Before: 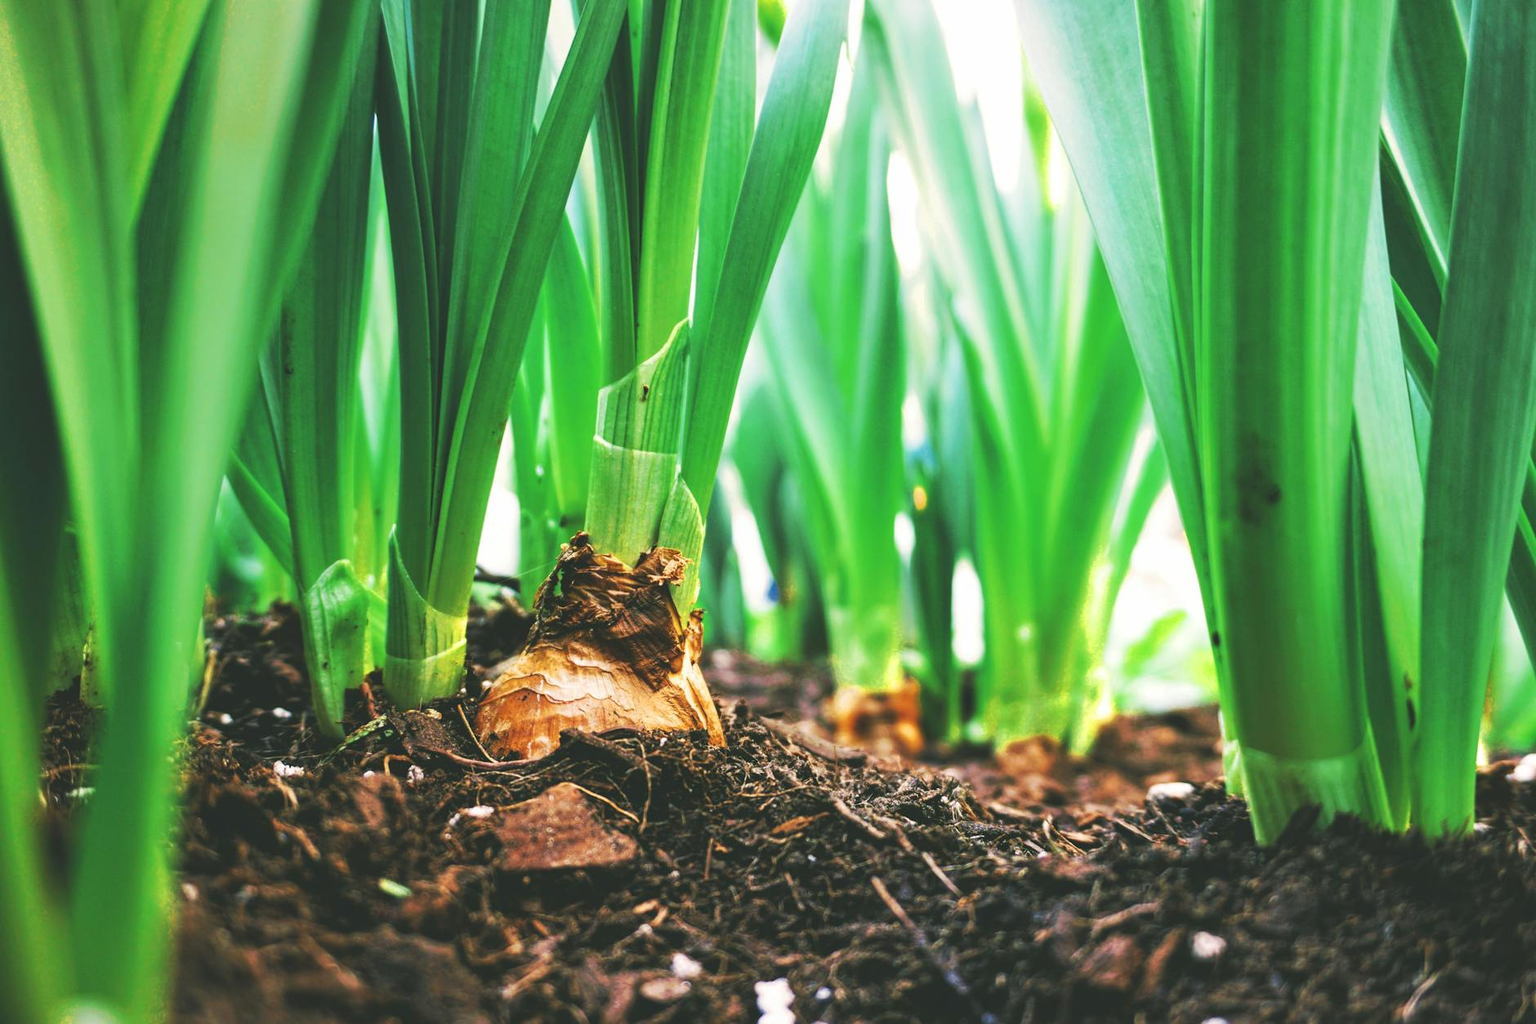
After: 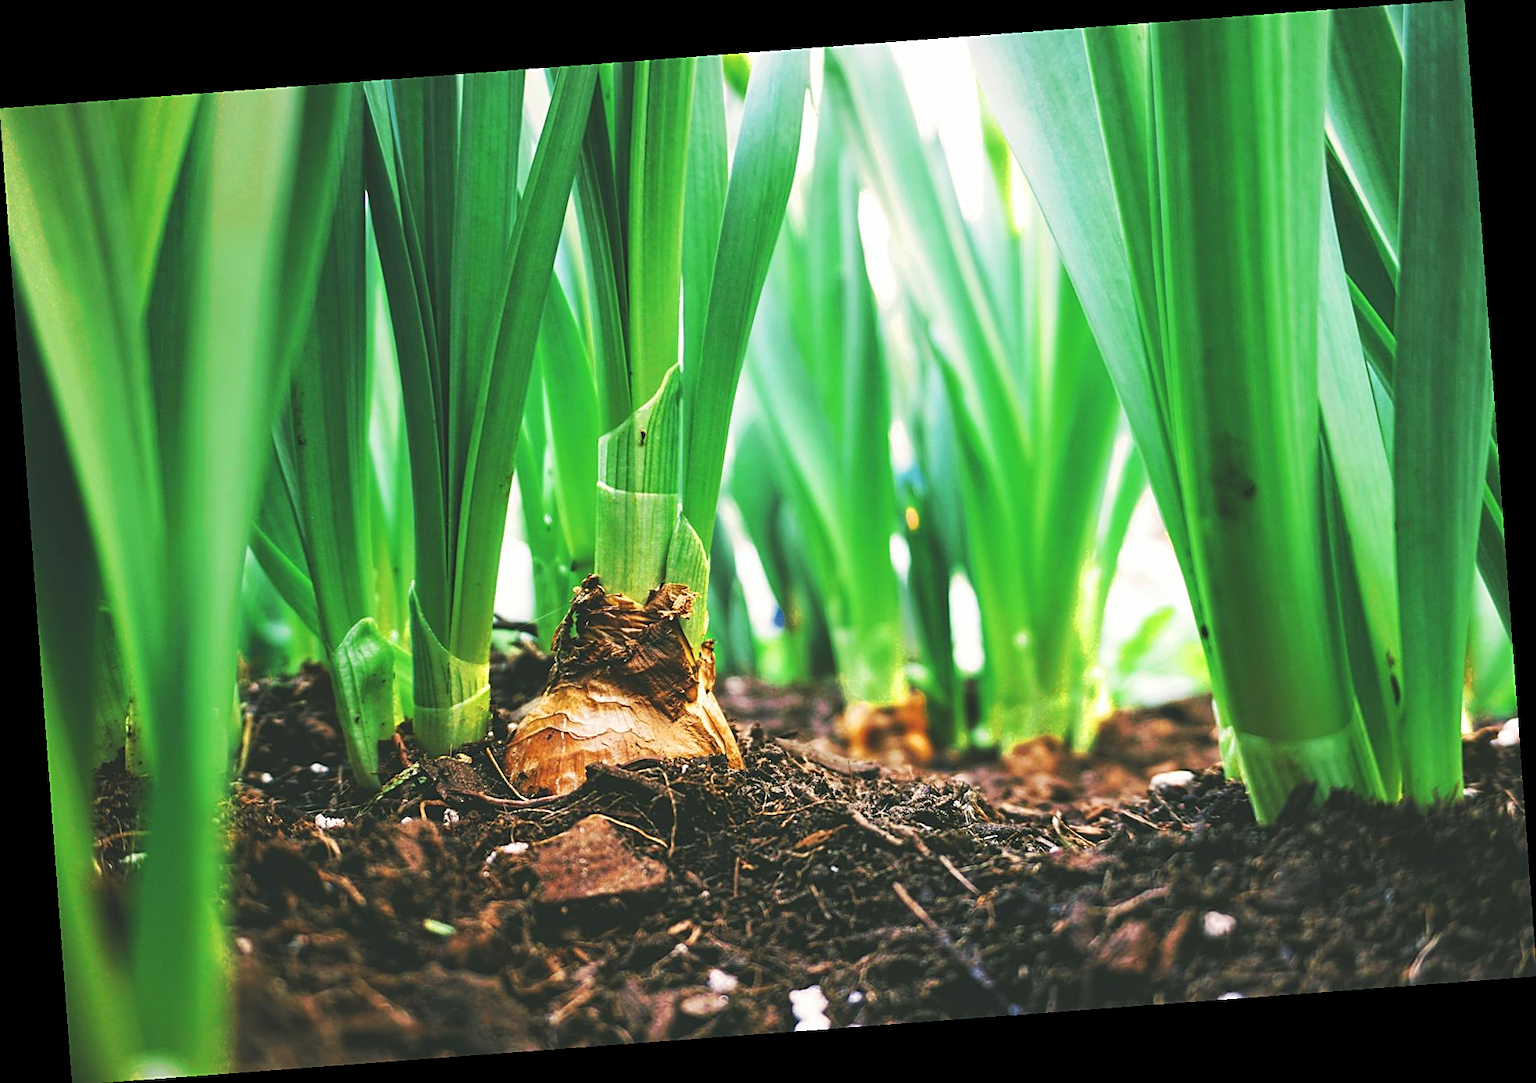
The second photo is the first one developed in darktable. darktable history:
sharpen: on, module defaults
rotate and perspective: rotation -4.25°, automatic cropping off
